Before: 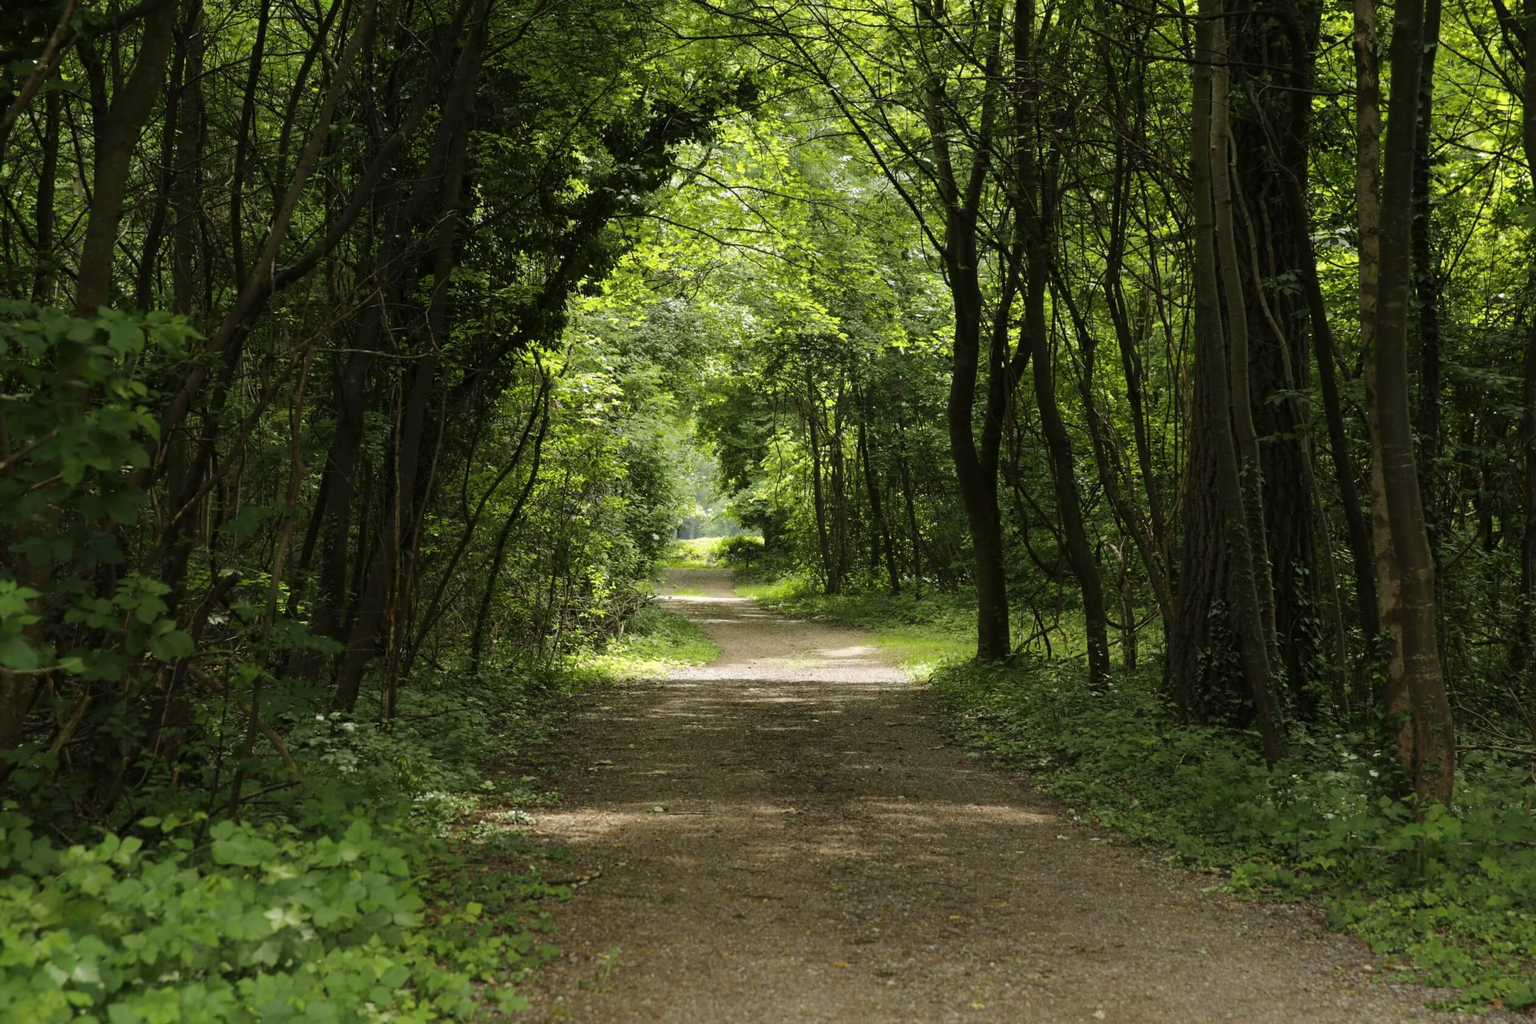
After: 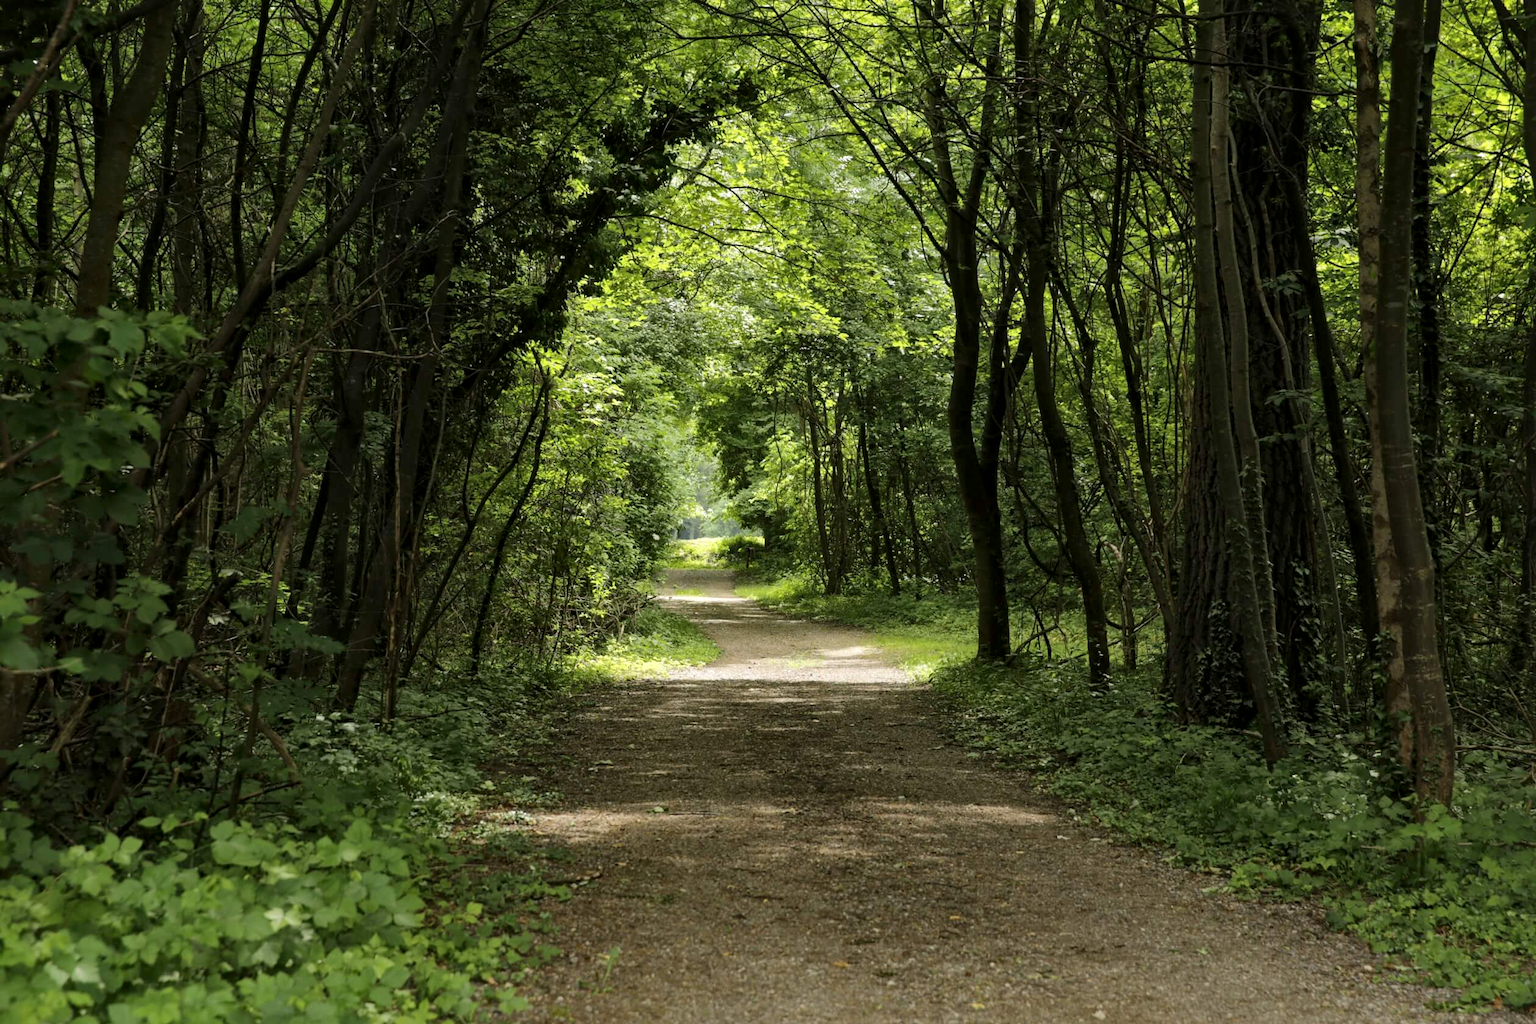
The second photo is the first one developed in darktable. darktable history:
local contrast: mode bilateral grid, contrast 21, coarseness 49, detail 140%, midtone range 0.2
